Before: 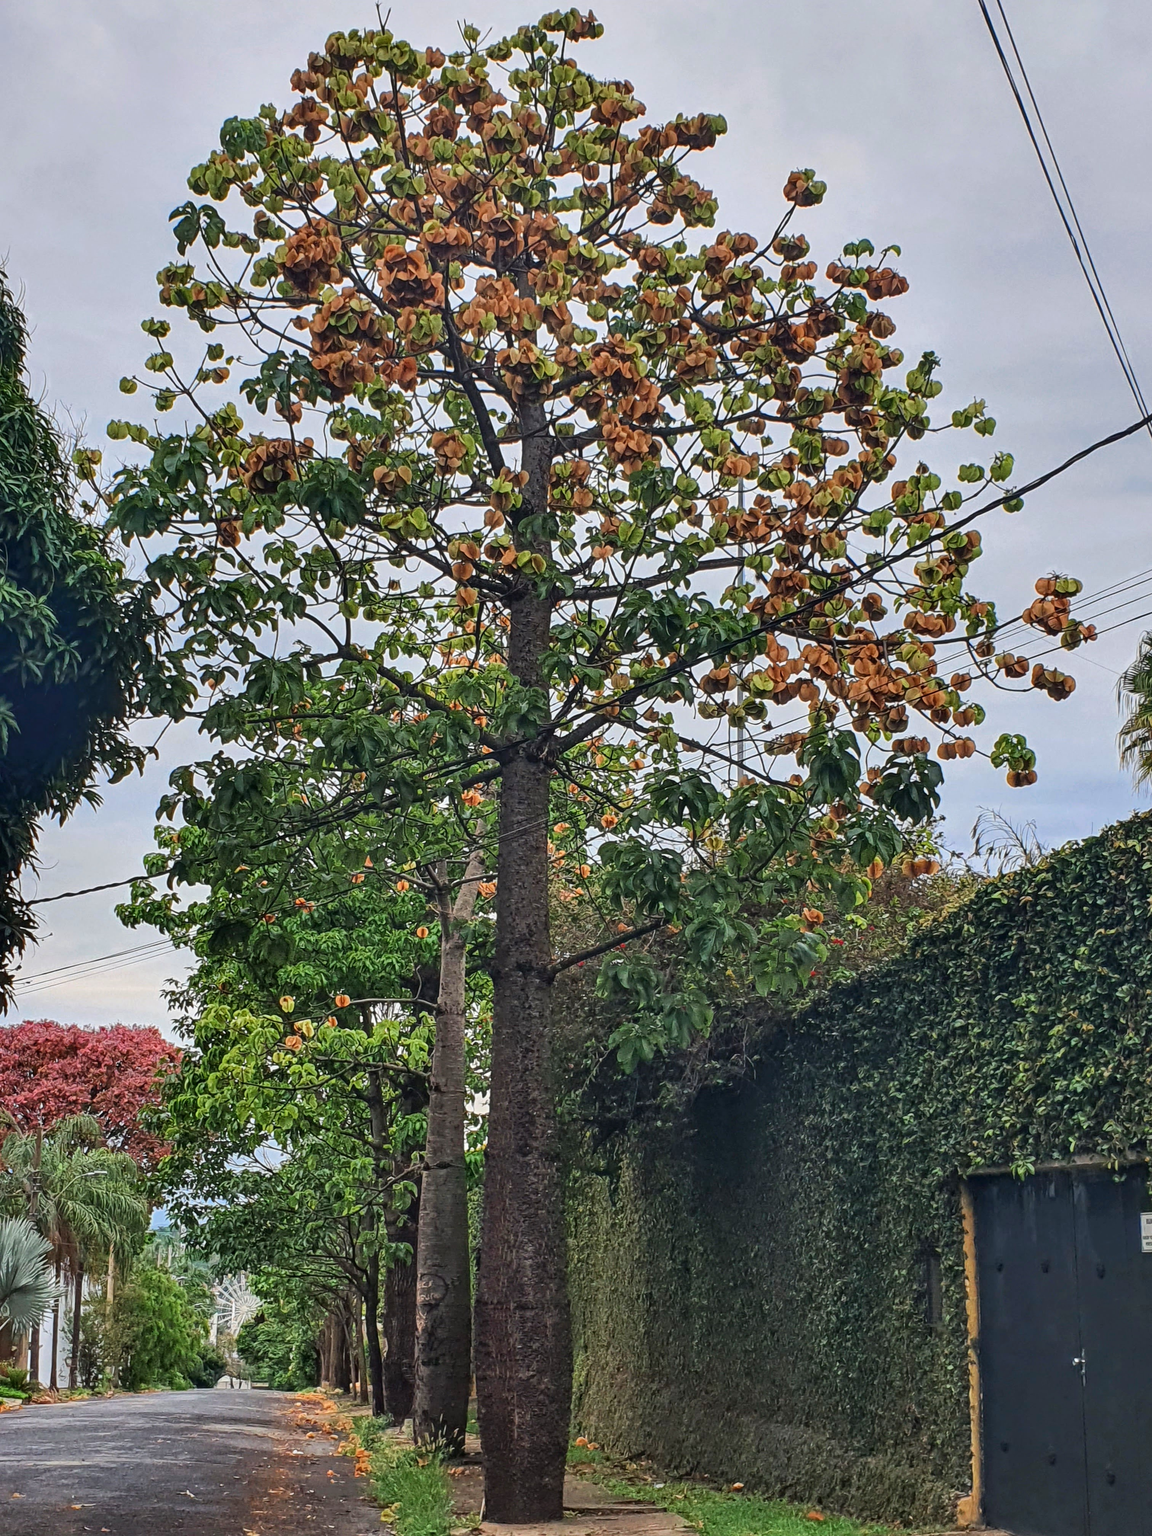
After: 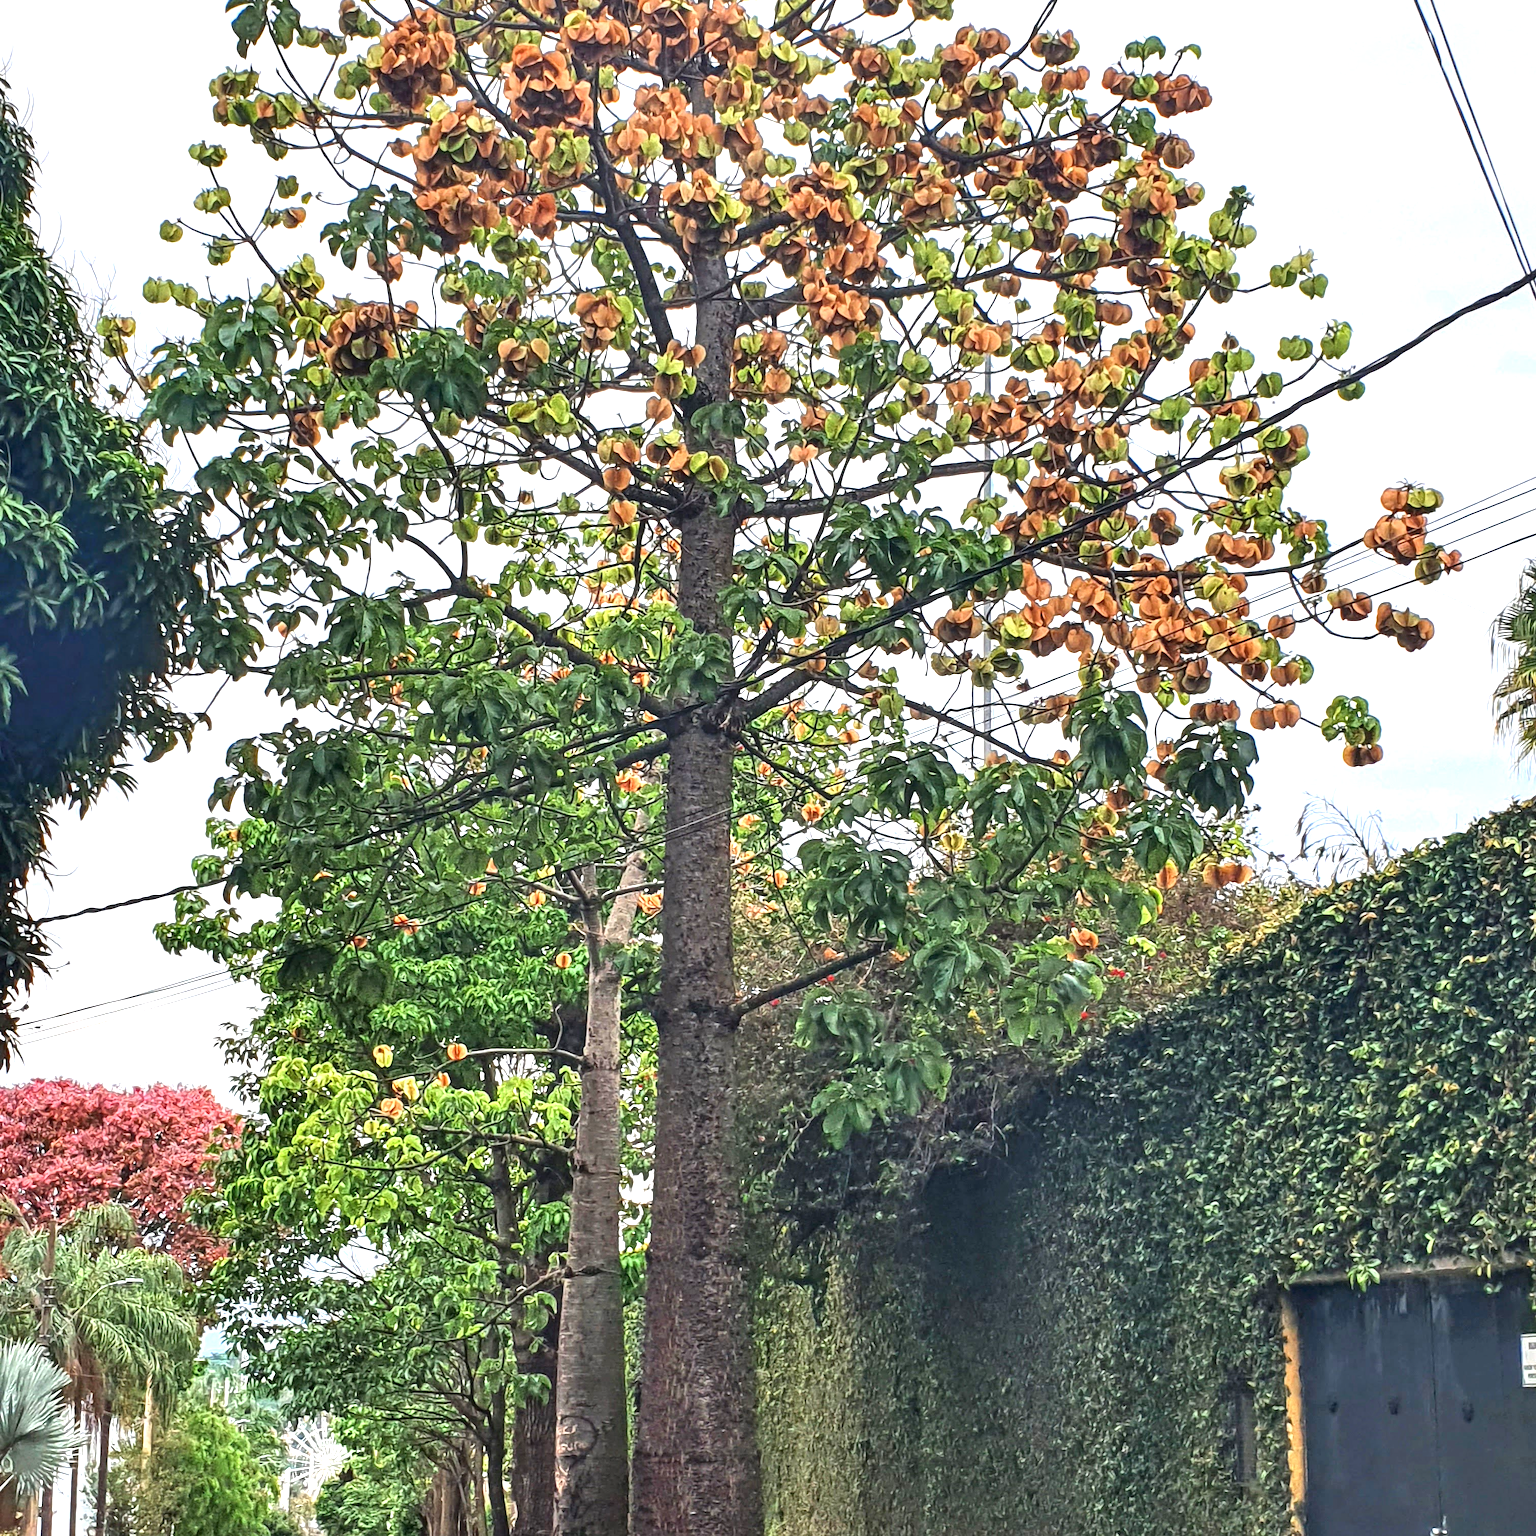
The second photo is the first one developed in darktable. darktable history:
crop: top 13.819%, bottom 11.169%
exposure: black level correction 0, exposure 1.2 EV, compensate exposure bias true, compensate highlight preservation false
